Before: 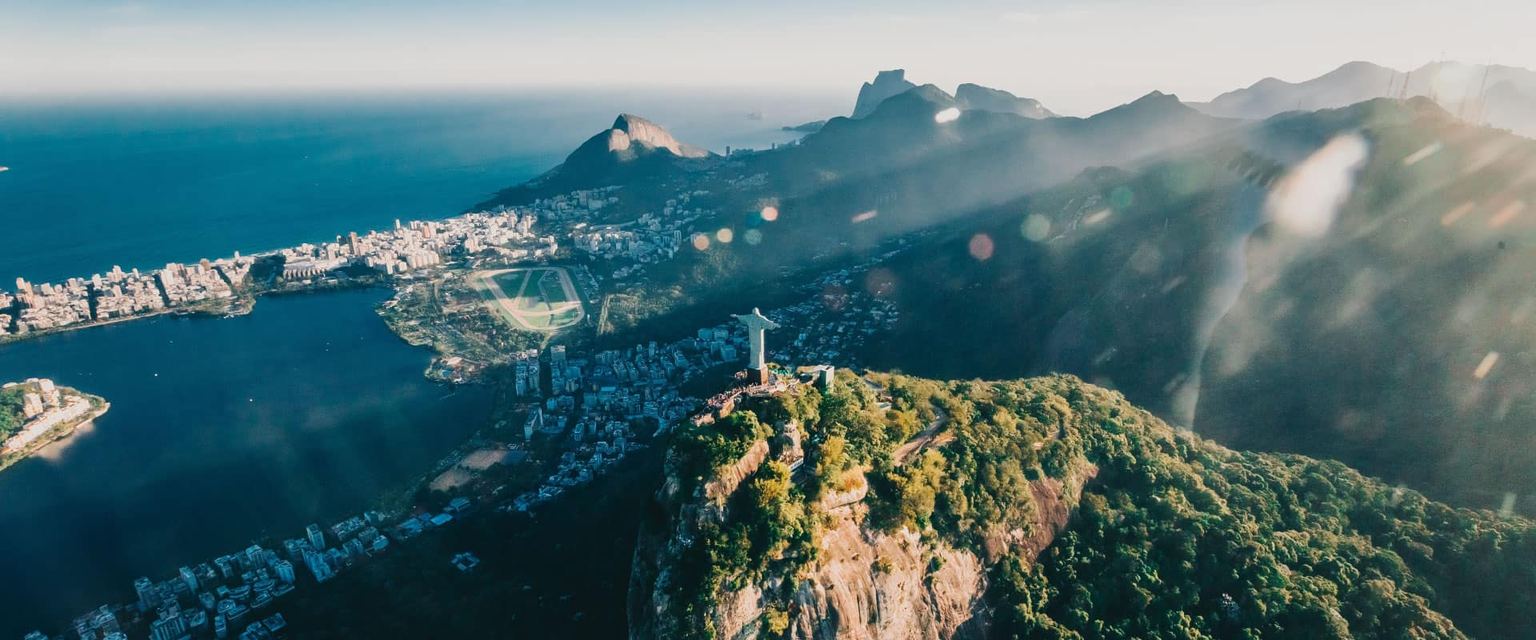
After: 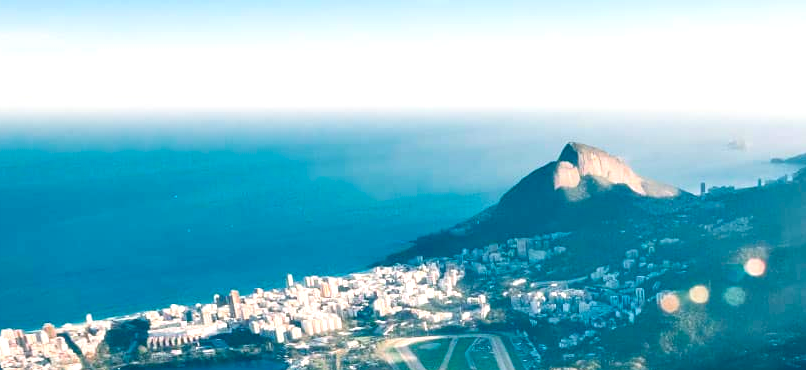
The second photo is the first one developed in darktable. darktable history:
exposure: black level correction 0, exposure 0.7 EV, compensate exposure bias true, compensate highlight preservation false
crop and rotate: left 10.817%, top 0.062%, right 47.194%, bottom 53.626%
color balance rgb: perceptual saturation grading › global saturation 20%, global vibrance 20%
